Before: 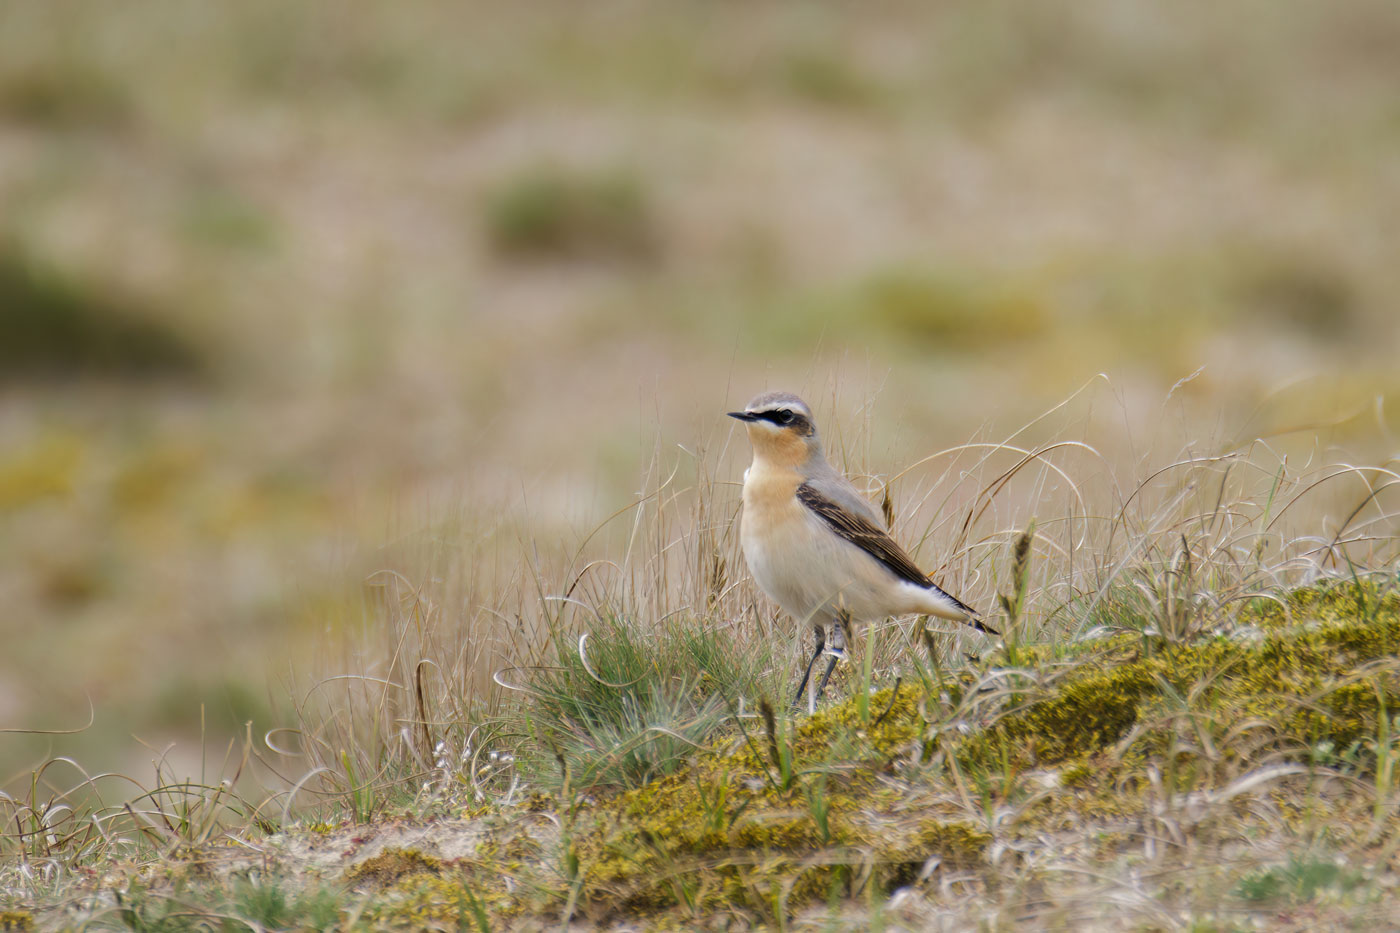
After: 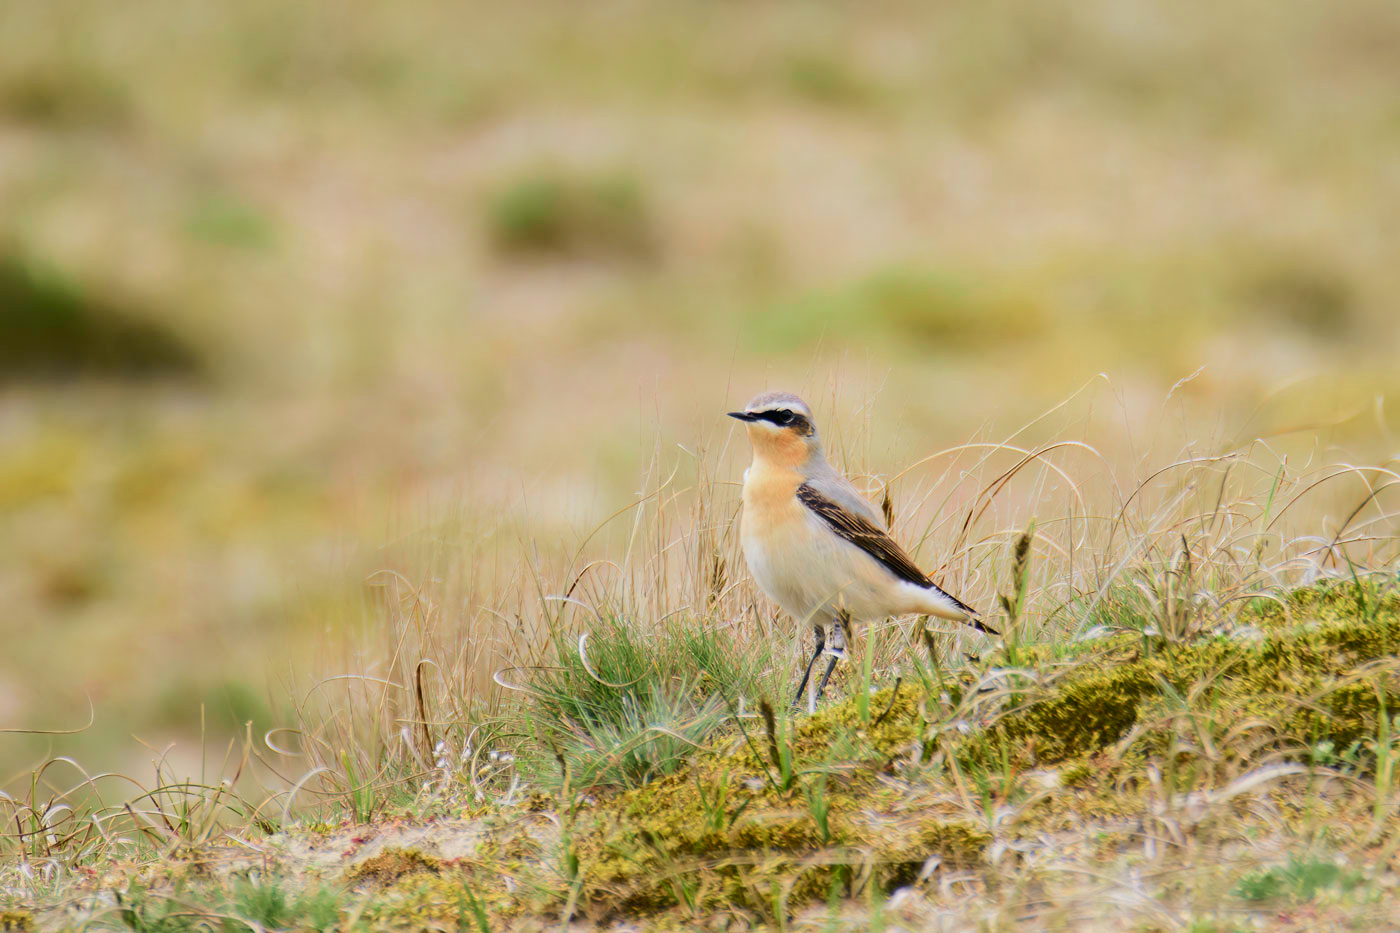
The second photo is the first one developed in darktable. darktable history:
tone curve: curves: ch0 [(0, 0.012) (0.052, 0.04) (0.107, 0.086) (0.276, 0.265) (0.461, 0.531) (0.718, 0.79) (0.921, 0.909) (0.999, 0.951)]; ch1 [(0, 0) (0.339, 0.298) (0.402, 0.363) (0.444, 0.415) (0.485, 0.469) (0.494, 0.493) (0.504, 0.501) (0.525, 0.534) (0.555, 0.587) (0.594, 0.647) (1, 1)]; ch2 [(0, 0) (0.48, 0.48) (0.504, 0.5) (0.535, 0.557) (0.581, 0.623) (0.649, 0.683) (0.824, 0.815) (1, 1)], color space Lab, independent channels, preserve colors none
exposure: exposure 0 EV, compensate highlight preservation false
